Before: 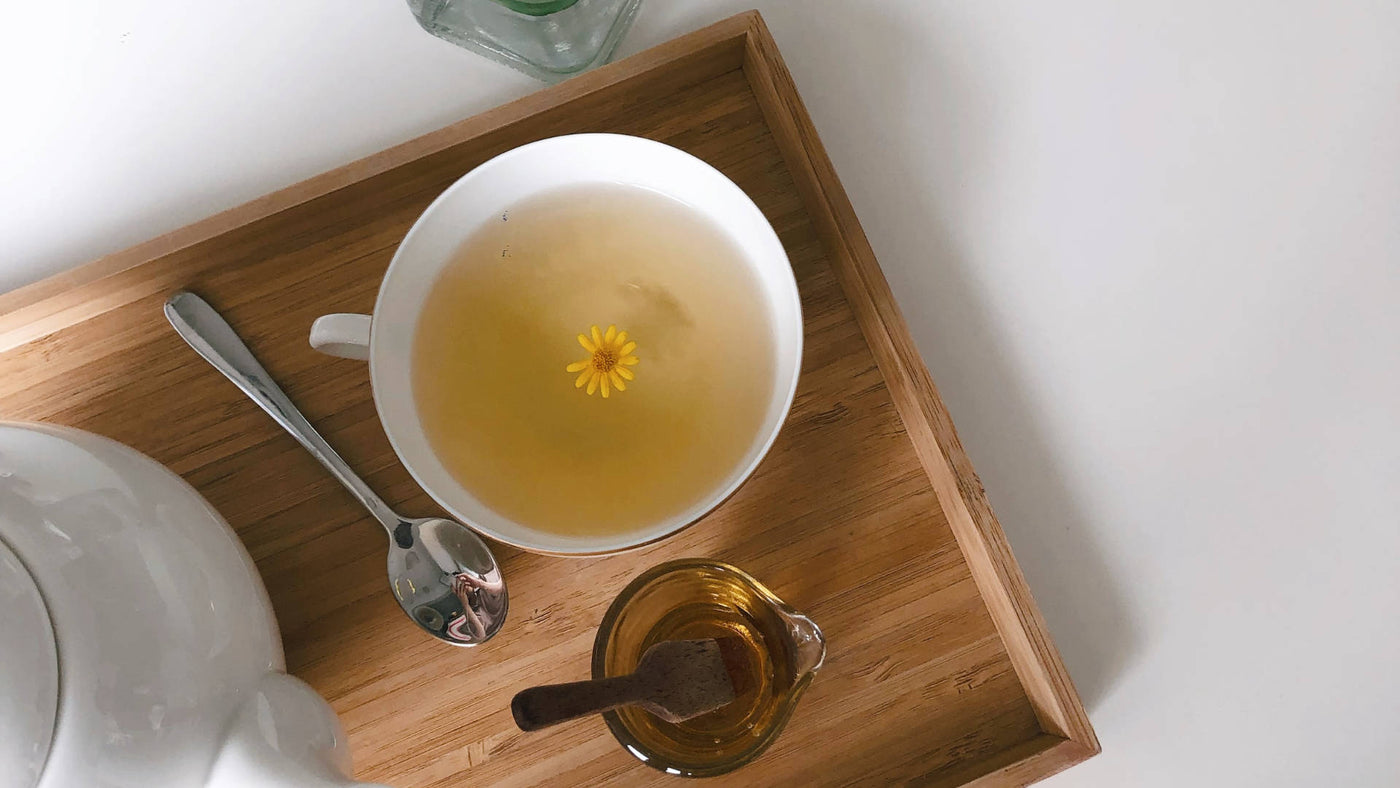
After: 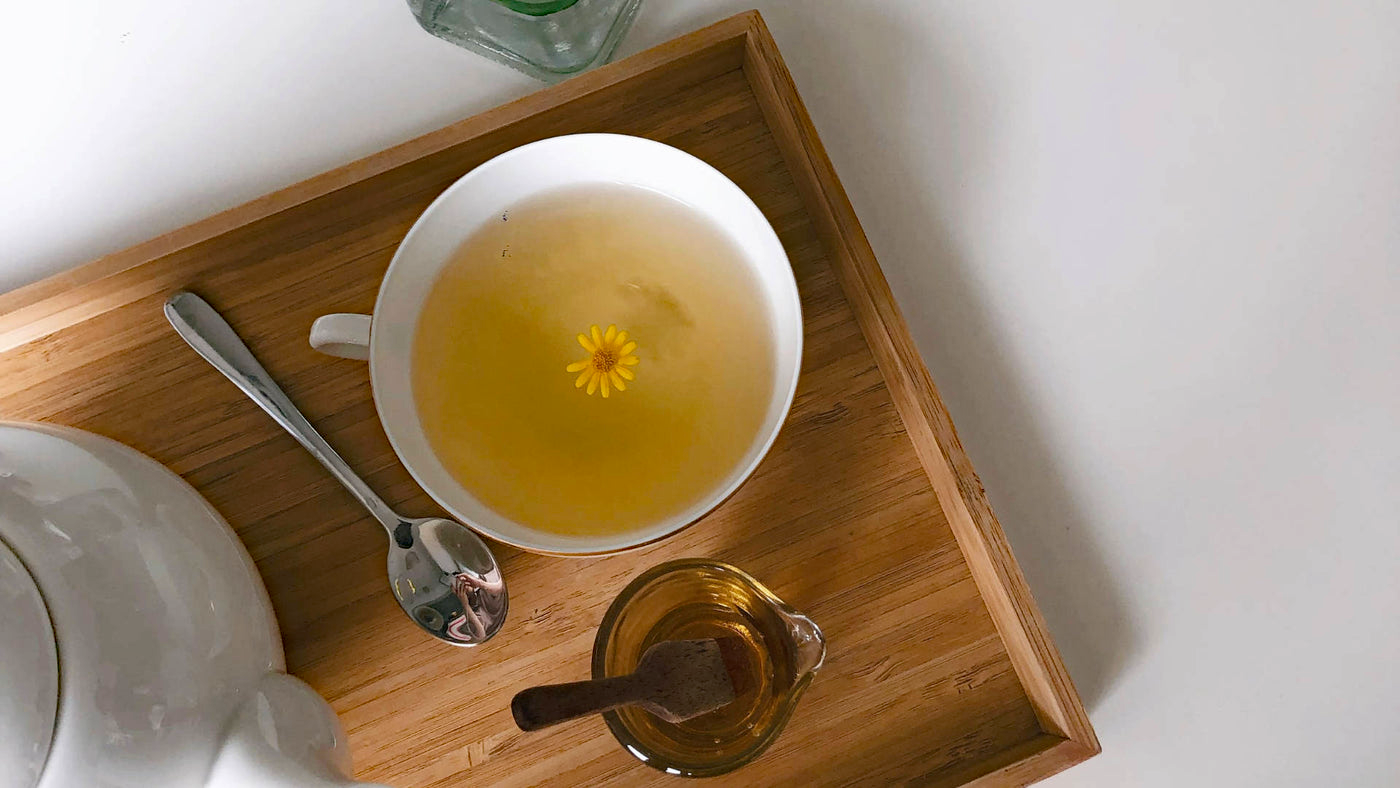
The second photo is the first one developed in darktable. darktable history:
haze removal: strength 0.428, compatibility mode true, adaptive false
contrast brightness saturation: contrast -0.012, brightness -0.006, saturation 0.045
